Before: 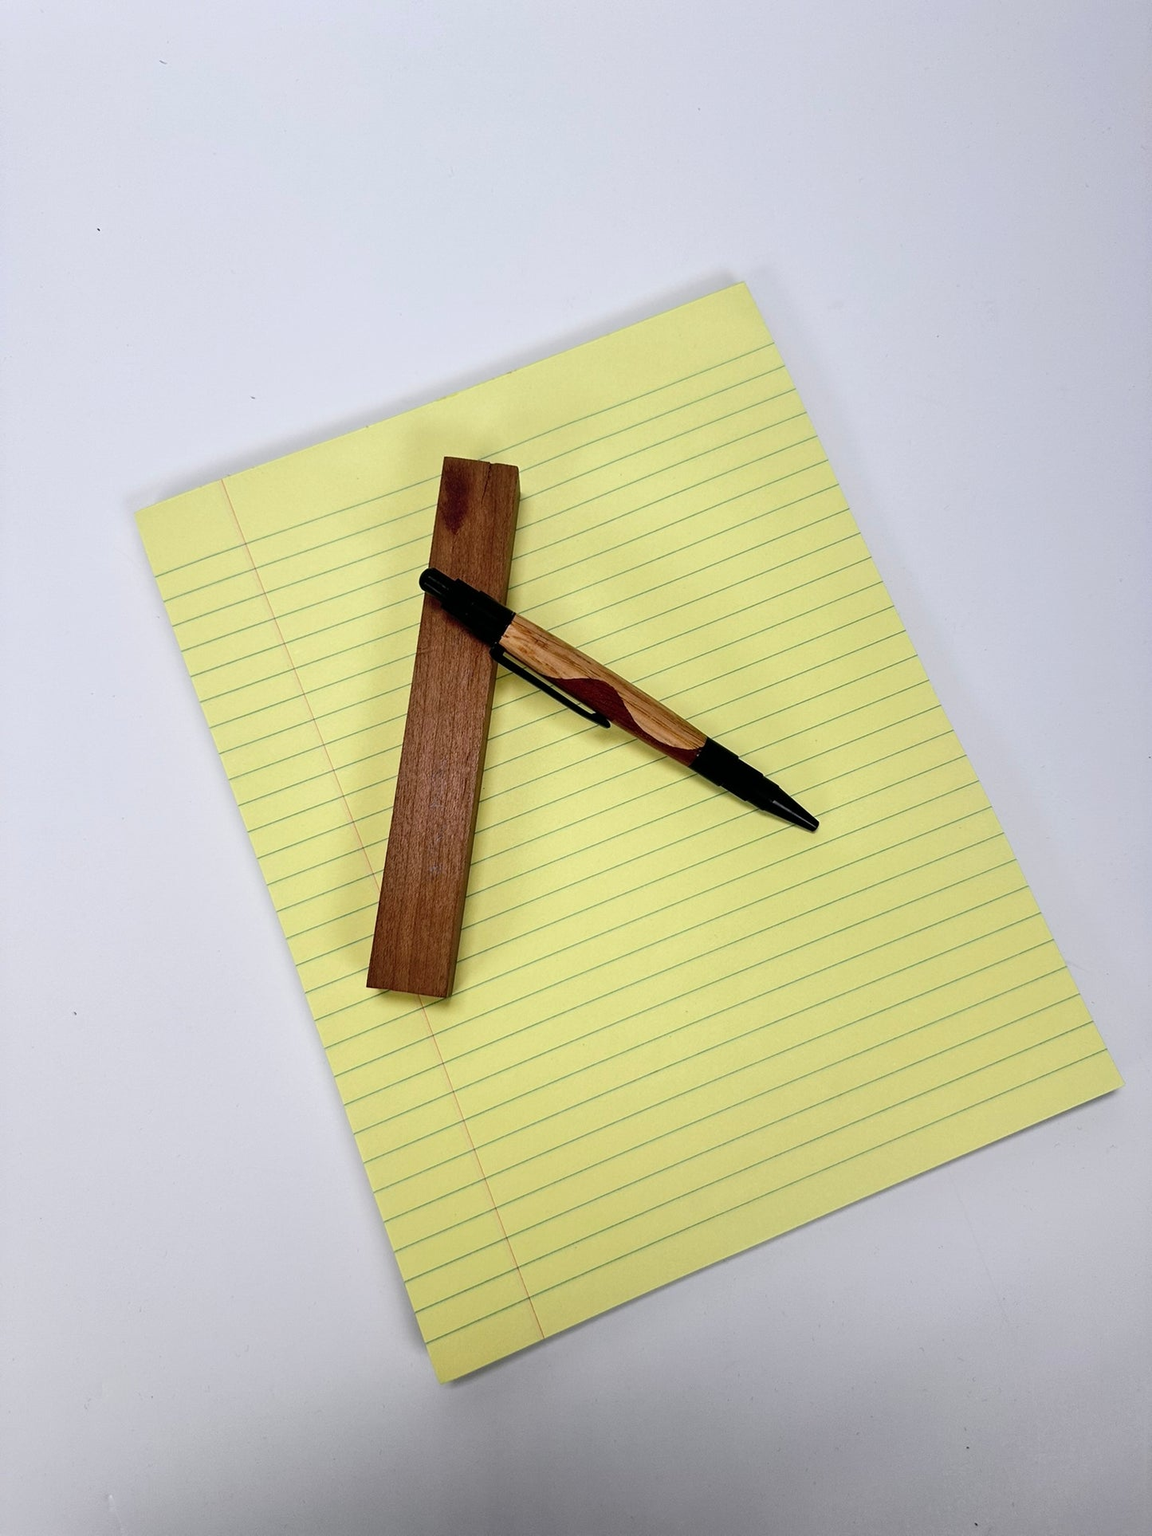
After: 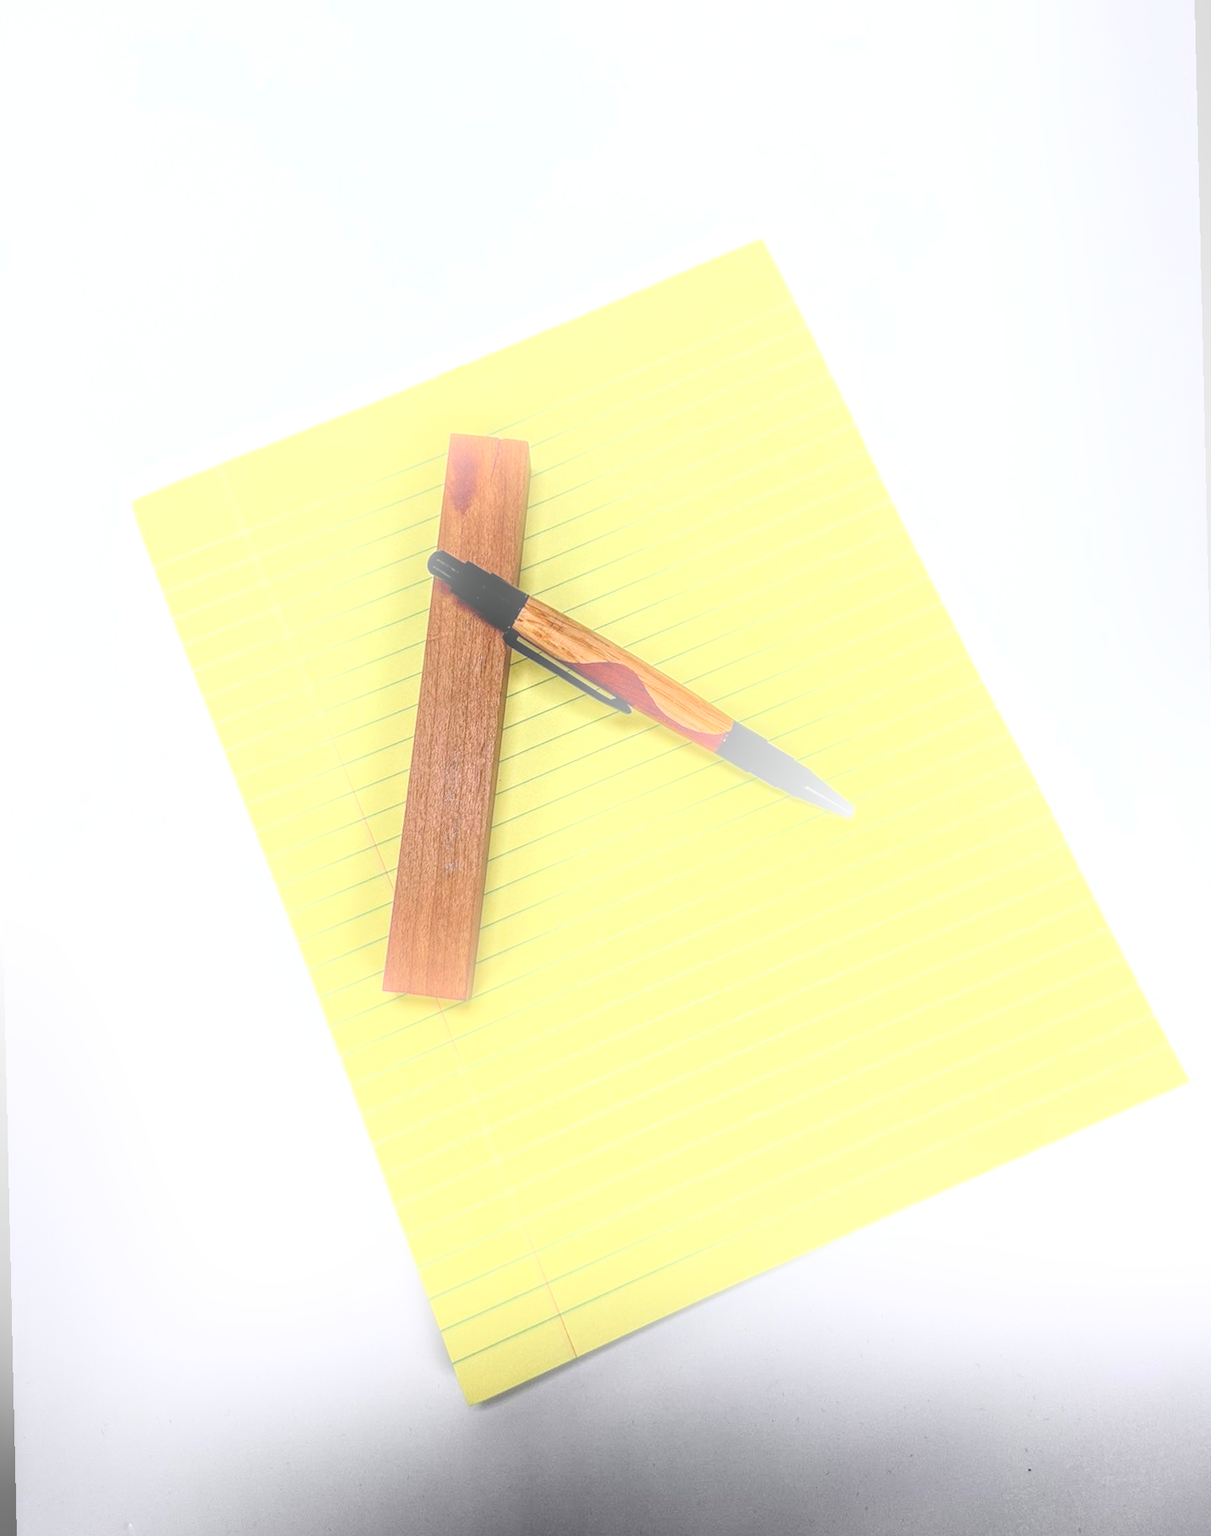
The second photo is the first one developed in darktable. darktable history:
rotate and perspective: rotation -1.32°, lens shift (horizontal) -0.031, crop left 0.015, crop right 0.985, crop top 0.047, crop bottom 0.982
local contrast: highlights 0%, shadows 0%, detail 182%
exposure: black level correction 0, exposure 0.4 EV, compensate exposure bias true, compensate highlight preservation false
bloom: on, module defaults
